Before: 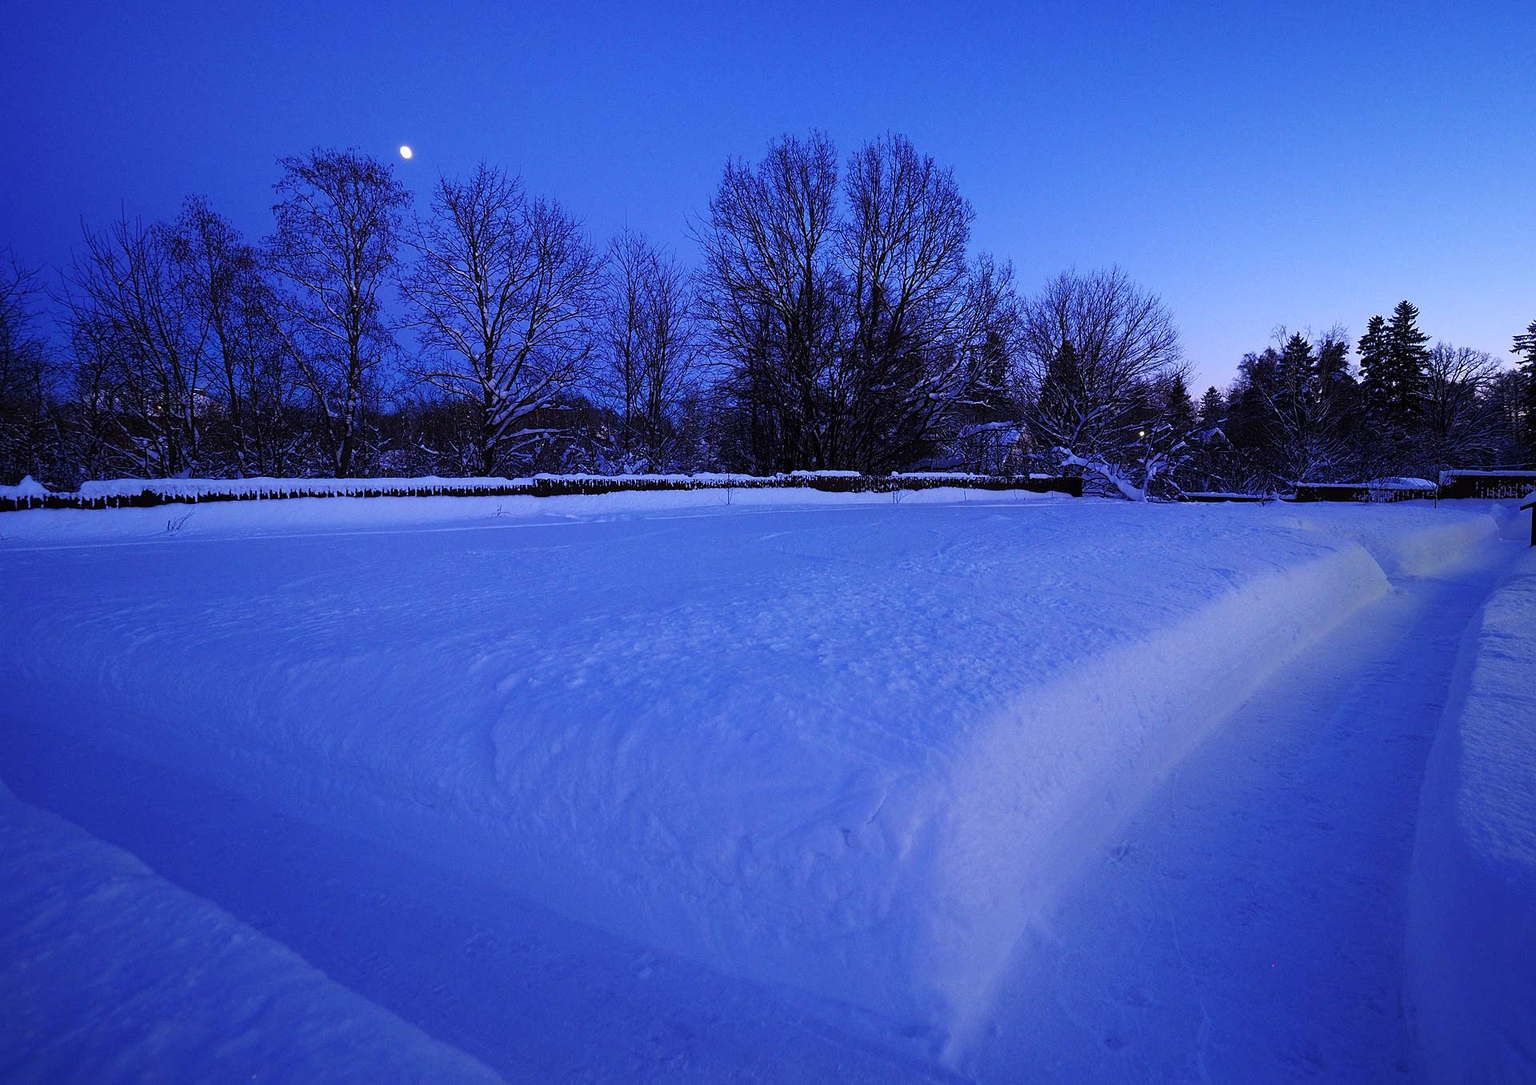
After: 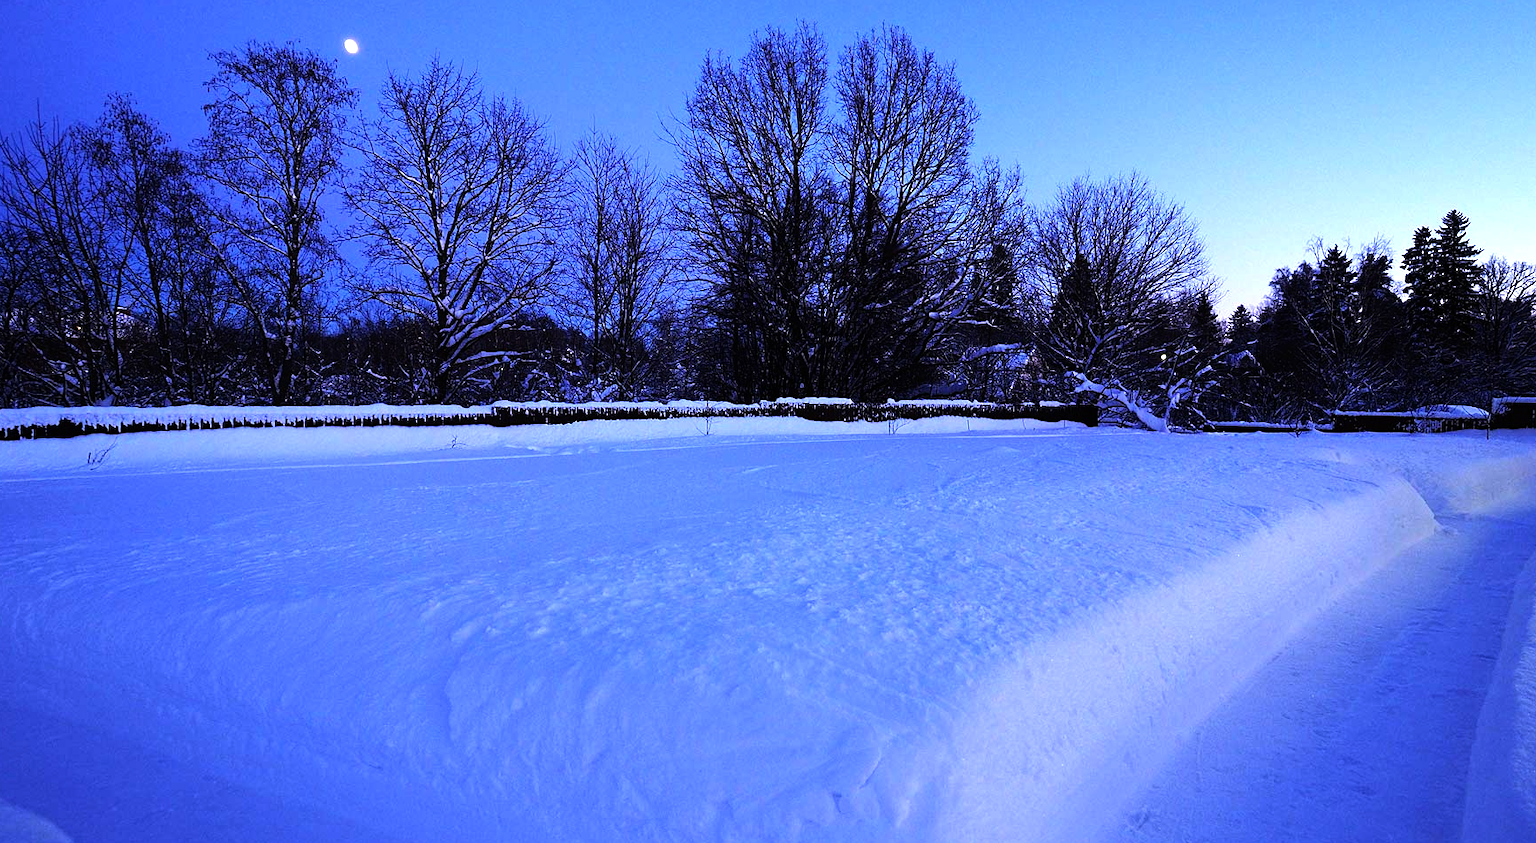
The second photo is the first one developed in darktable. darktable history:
crop: left 5.75%, top 10.227%, right 3.641%, bottom 19.294%
tone equalizer: -8 EV -1.11 EV, -7 EV -1.04 EV, -6 EV -0.866 EV, -5 EV -0.594 EV, -3 EV 0.598 EV, -2 EV 0.896 EV, -1 EV 0.992 EV, +0 EV 1.07 EV, edges refinement/feathering 500, mask exposure compensation -1.57 EV, preserve details no
